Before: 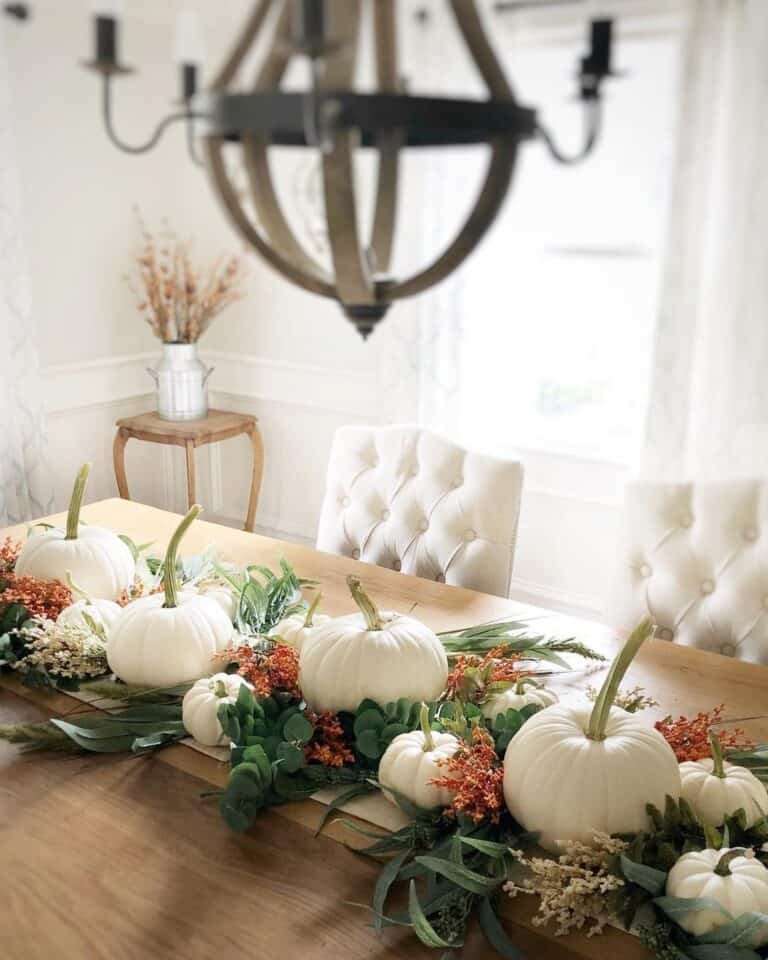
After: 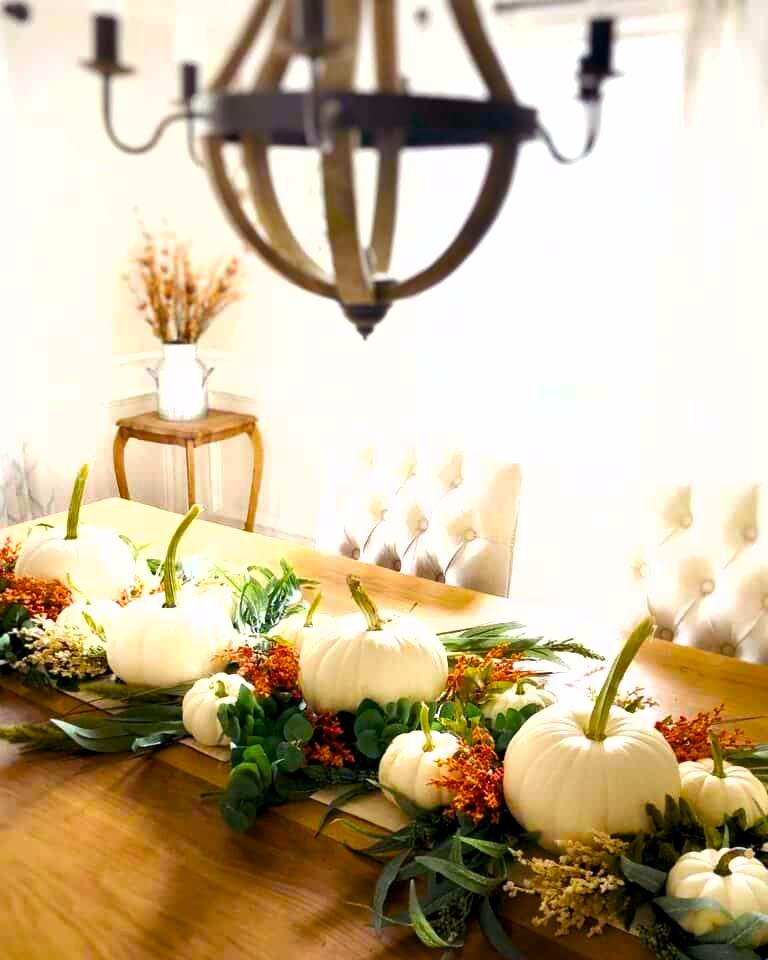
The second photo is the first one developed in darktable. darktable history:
shadows and highlights: shadows 29.42, highlights -29.17, low approximation 0.01, soften with gaussian
color balance rgb: shadows lift › chroma 6.256%, shadows lift › hue 303.05°, highlights gain › chroma 0.235%, highlights gain › hue 329.88°, global offset › luminance -0.49%, linear chroma grading › shadows 31.353%, linear chroma grading › global chroma -1.911%, linear chroma grading › mid-tones 3.681%, perceptual saturation grading › global saturation 25.707%, perceptual brilliance grading › global brilliance -5.506%, perceptual brilliance grading › highlights 23.939%, perceptual brilliance grading › mid-tones 7.123%, perceptual brilliance grading › shadows -4.575%, global vibrance 50.692%
